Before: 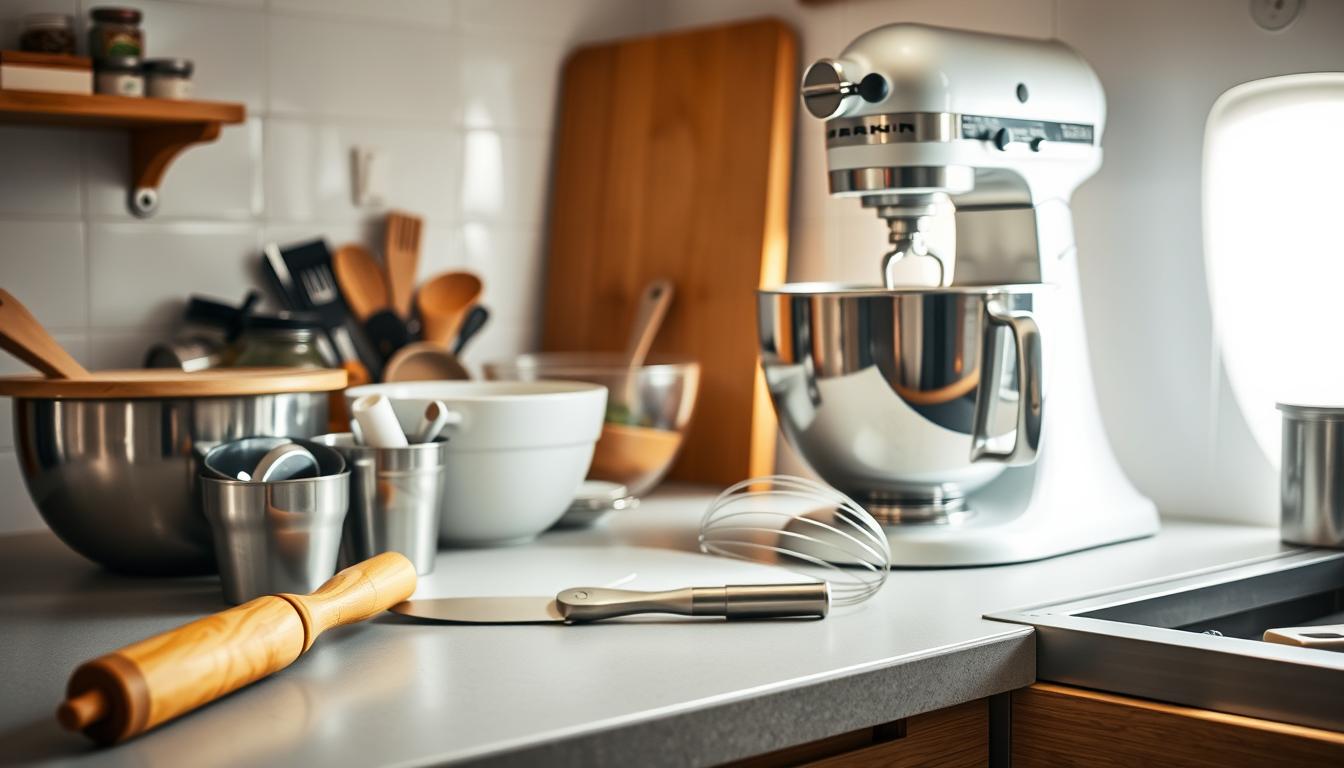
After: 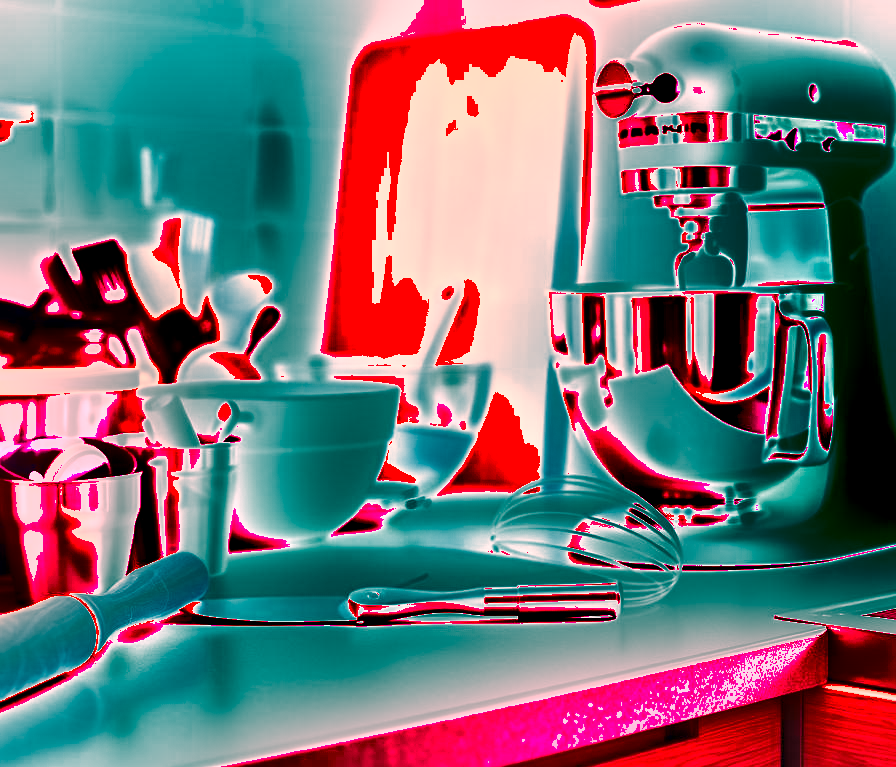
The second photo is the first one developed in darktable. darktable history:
crop and rotate: left 15.546%, right 17.787%
color calibration: x 0.372, y 0.386, temperature 4283.97 K
shadows and highlights: soften with gaussian
white balance: red 4.26, blue 1.802
